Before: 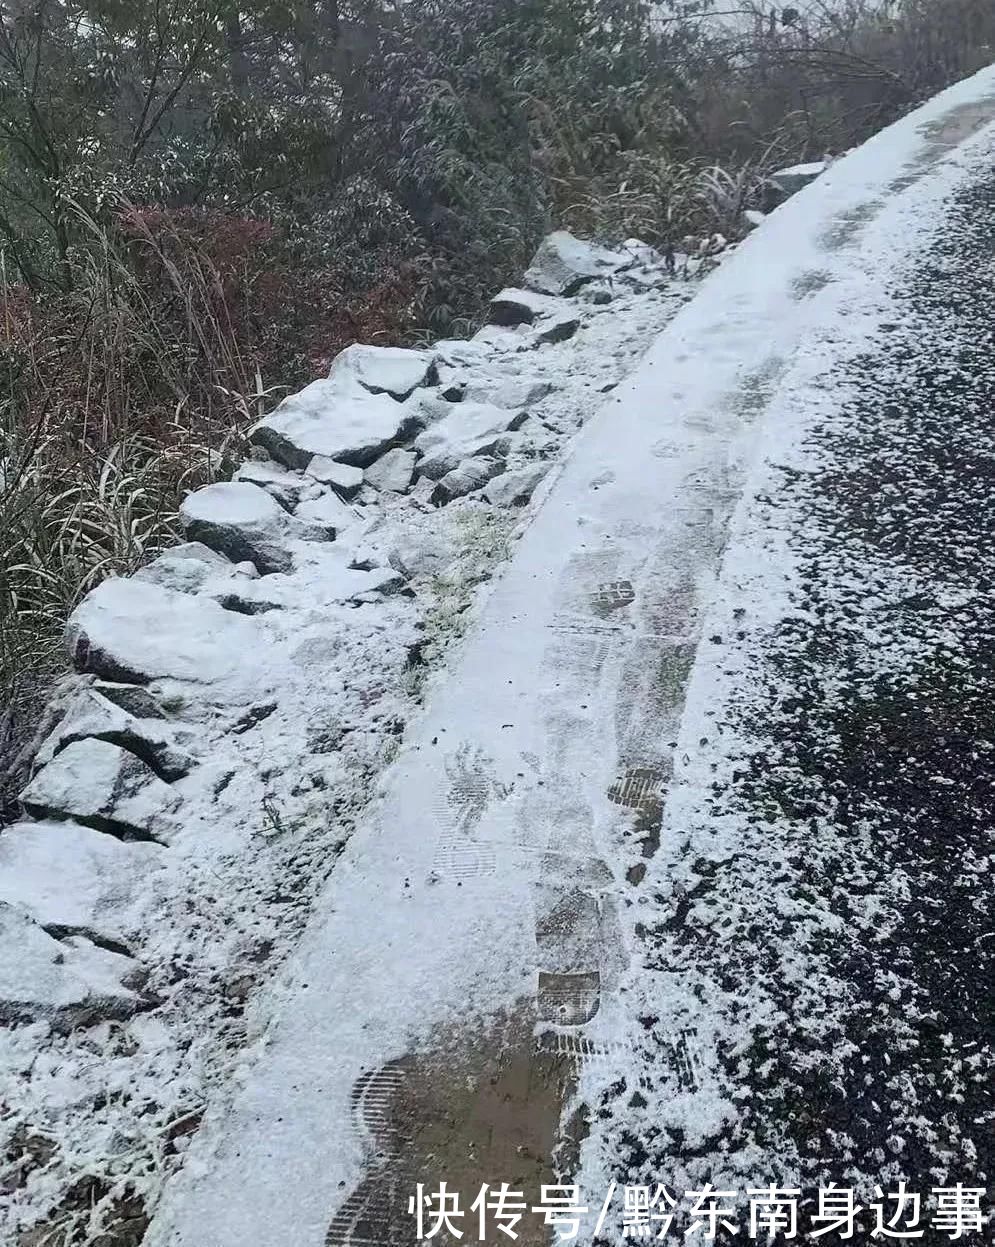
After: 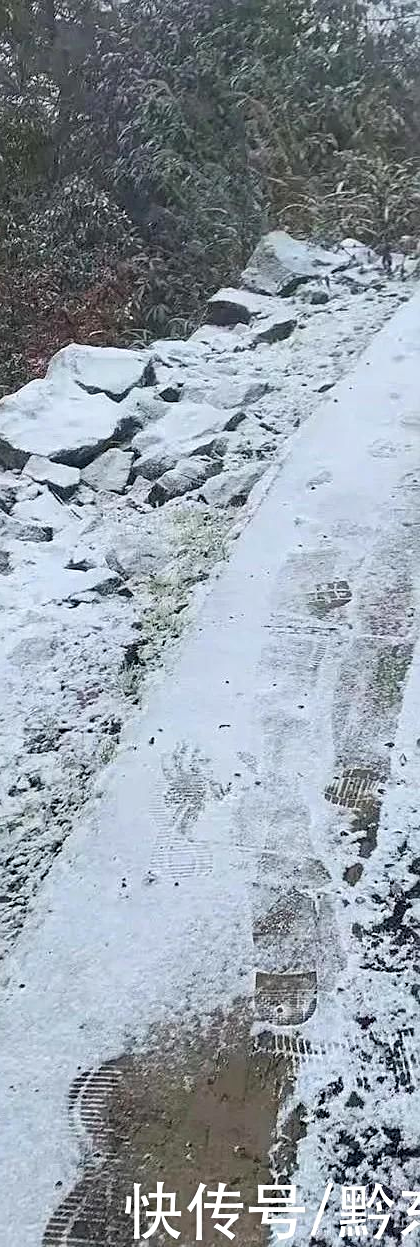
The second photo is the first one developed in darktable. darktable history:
sharpen: radius 2.505, amount 0.323
crop: left 28.485%, right 29.273%
contrast brightness saturation: contrast 0.034, brightness 0.062, saturation 0.128
base curve: preserve colors none
